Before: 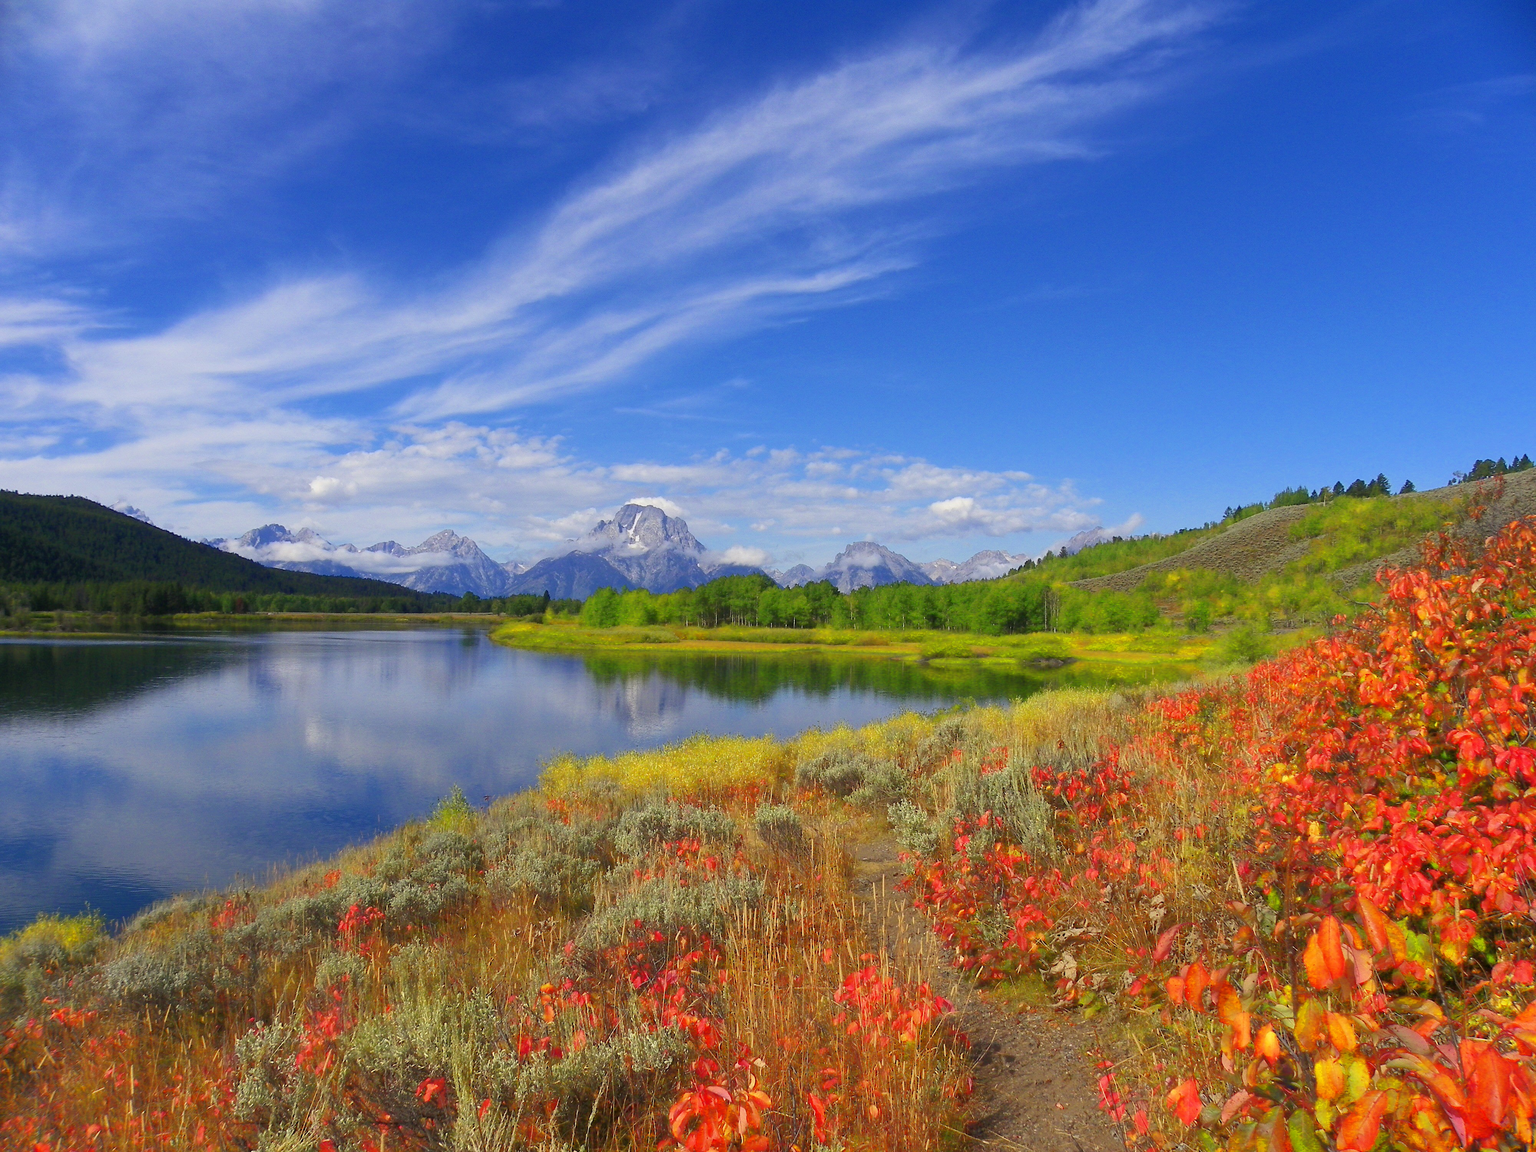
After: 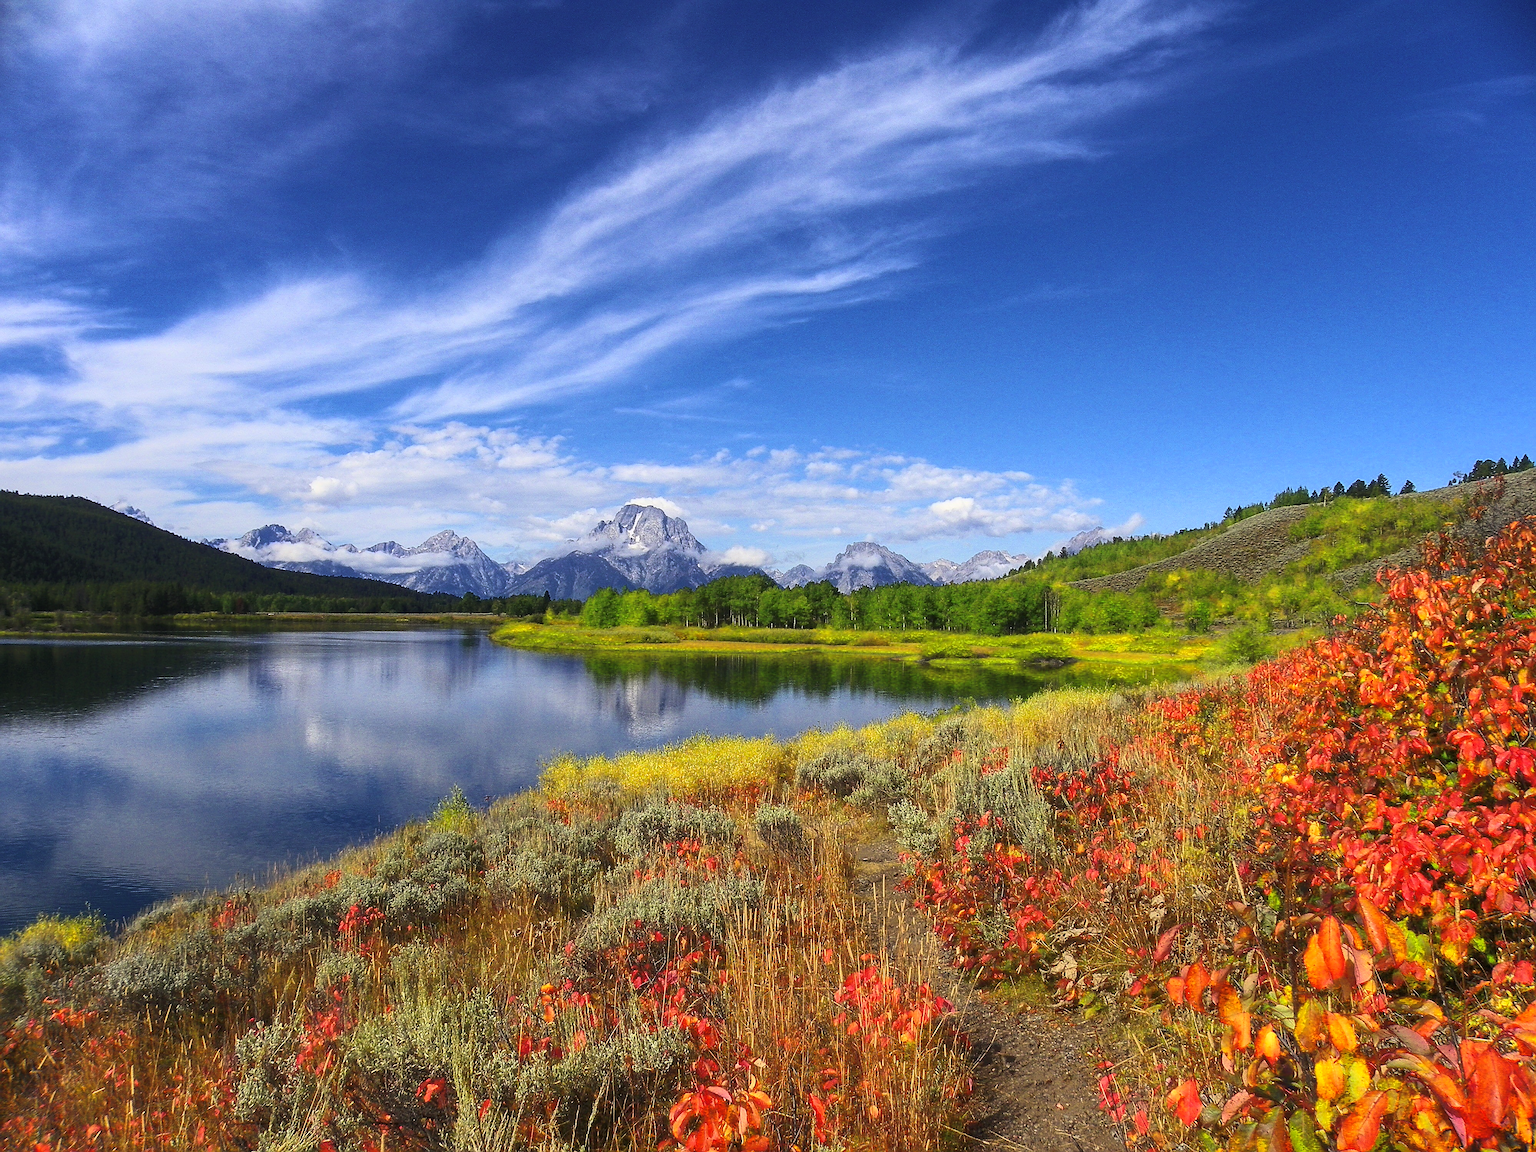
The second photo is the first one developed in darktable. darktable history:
tone curve: curves: ch0 [(0, 0) (0.004, 0.001) (0.133, 0.078) (0.325, 0.241) (0.832, 0.917) (1, 1)], color space Lab, linked channels, preserve colors none
tone equalizer: on, module defaults
sharpen: amount 0.901
local contrast: detail 110%
